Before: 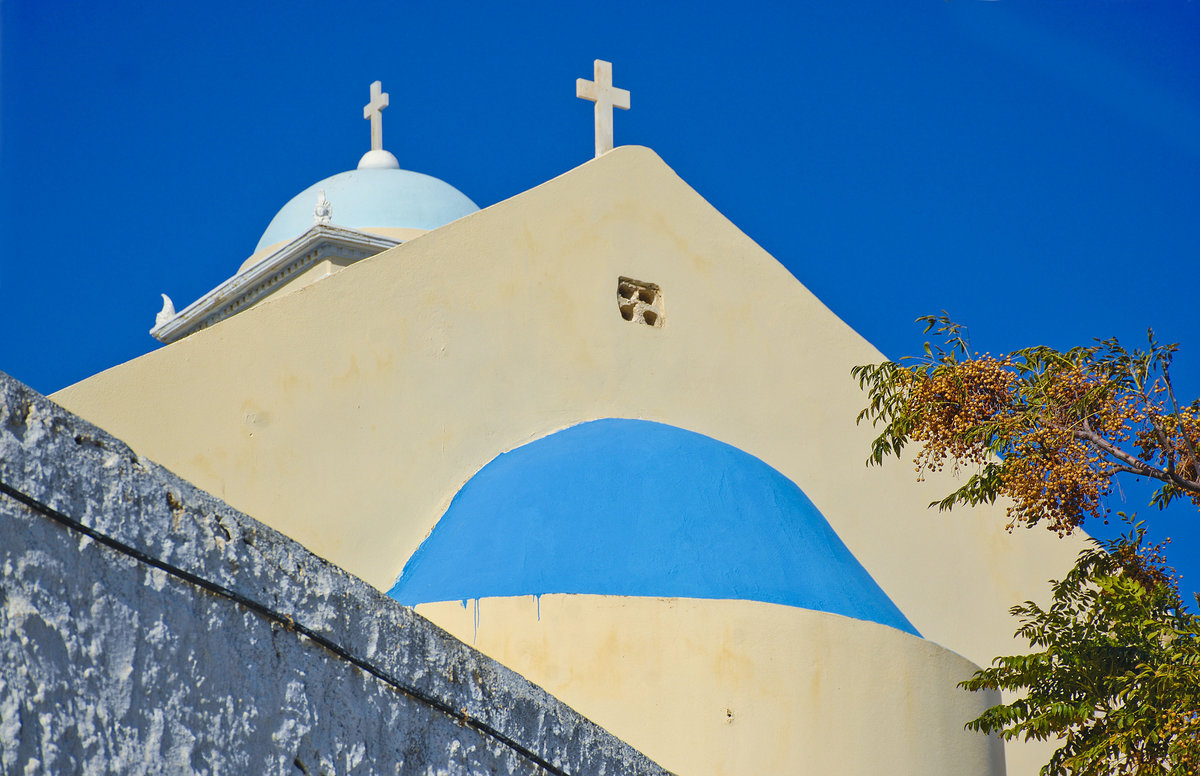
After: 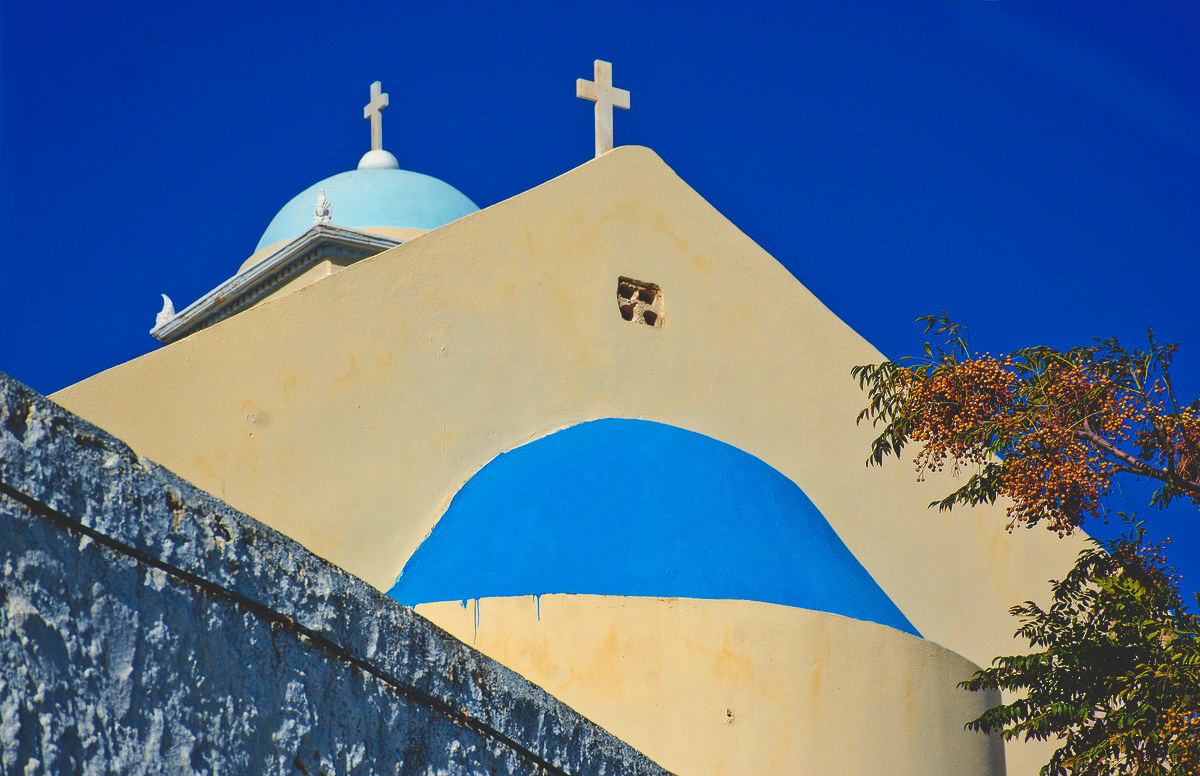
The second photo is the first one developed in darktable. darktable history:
base curve: curves: ch0 [(0, 0.02) (0.083, 0.036) (1, 1)], preserve colors none
